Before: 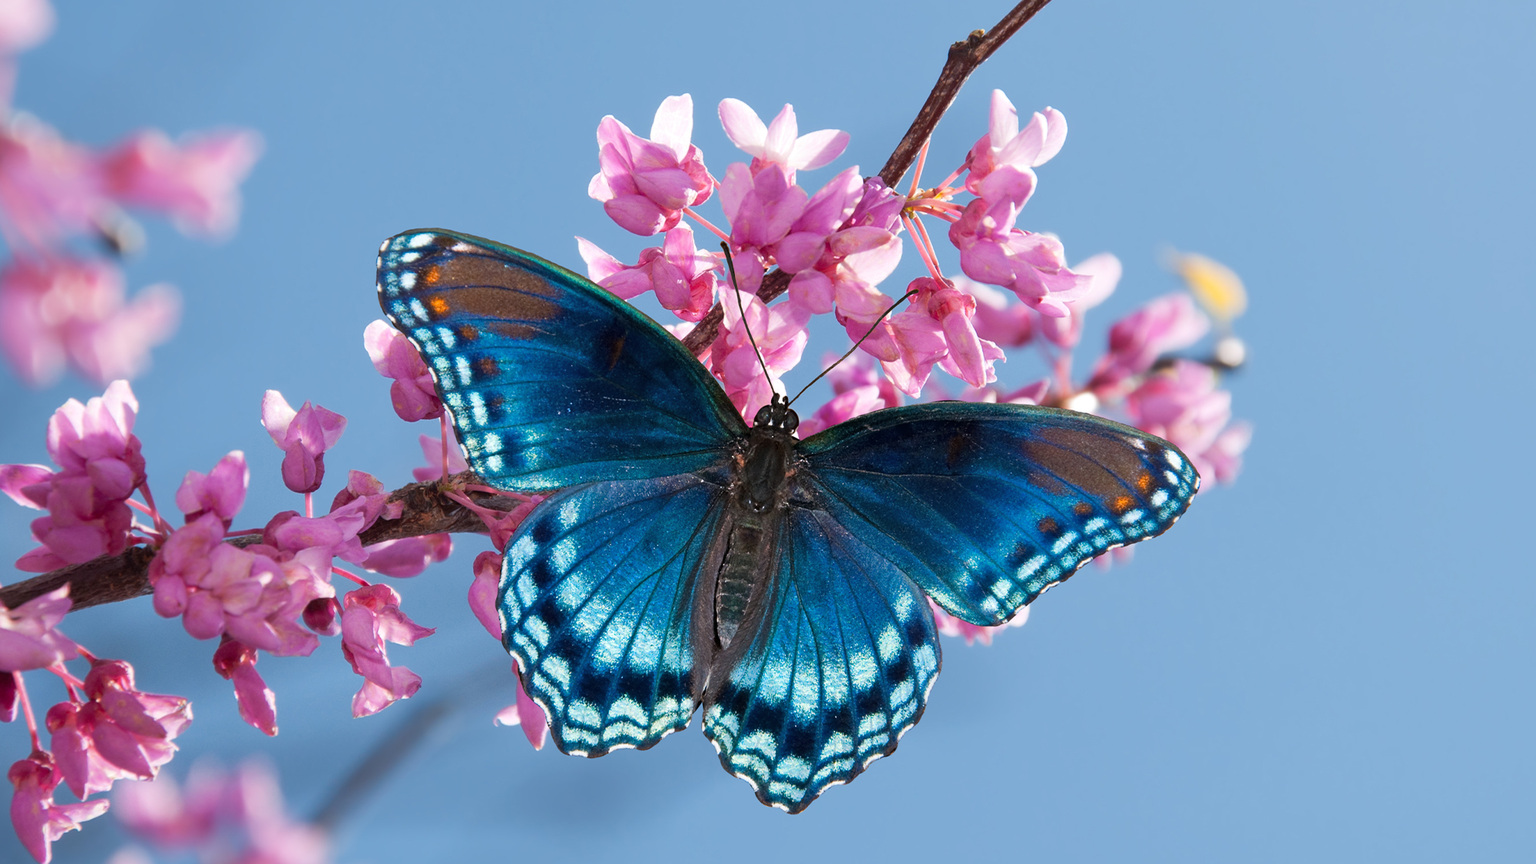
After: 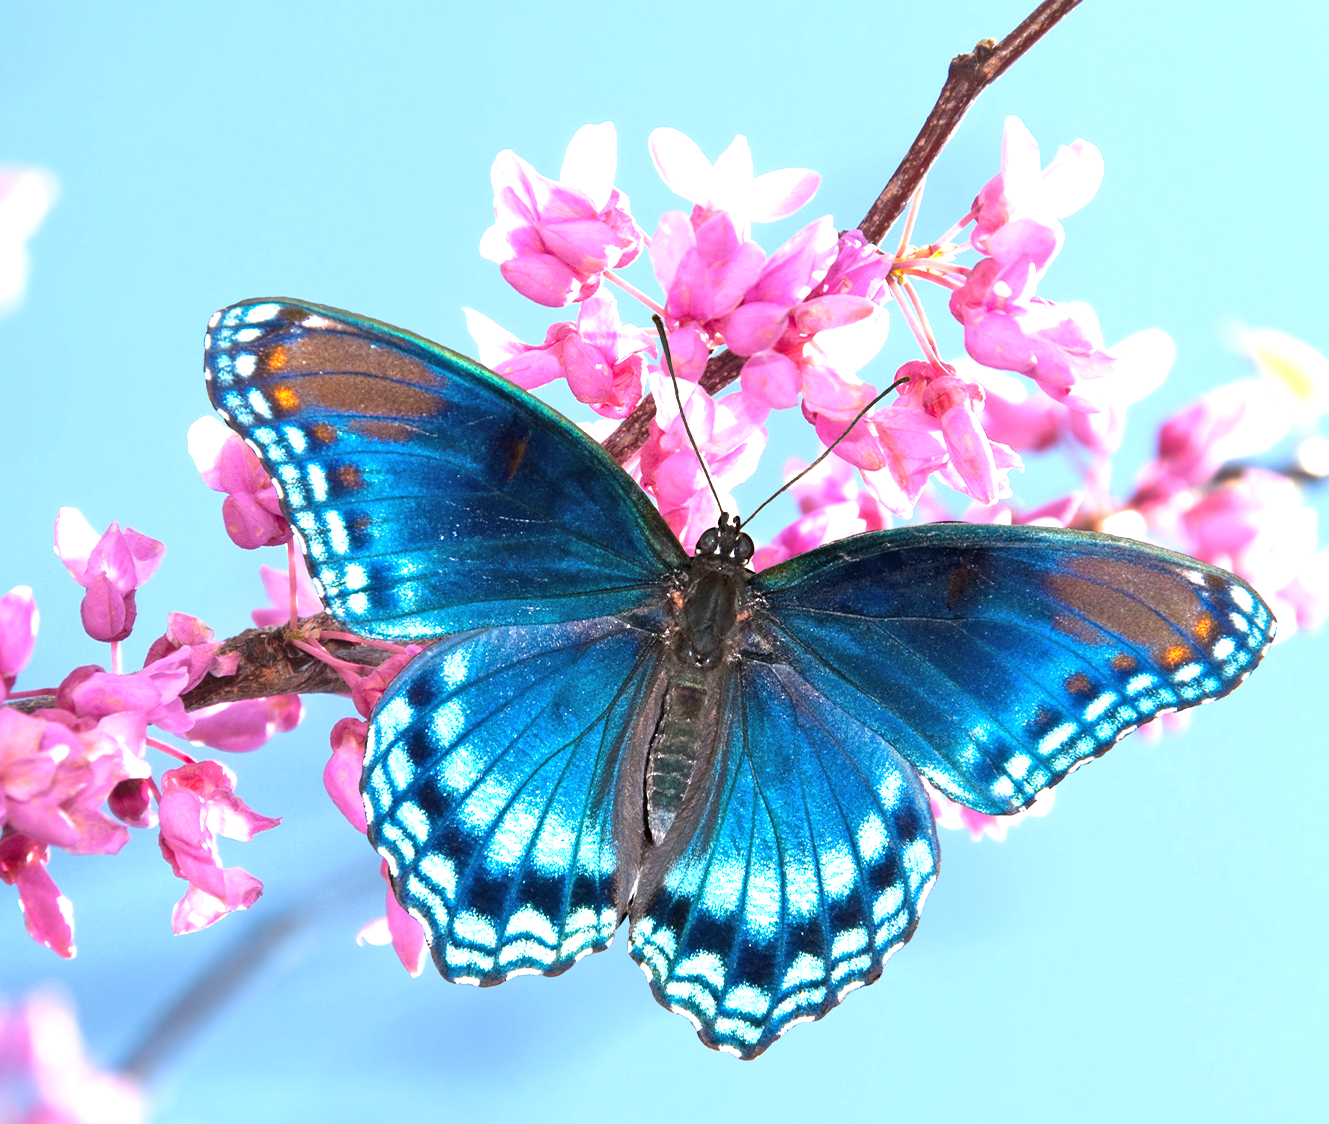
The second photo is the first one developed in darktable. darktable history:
crop and rotate: left 14.313%, right 19.203%
exposure: black level correction 0, exposure 1.2 EV, compensate exposure bias true, compensate highlight preservation false
